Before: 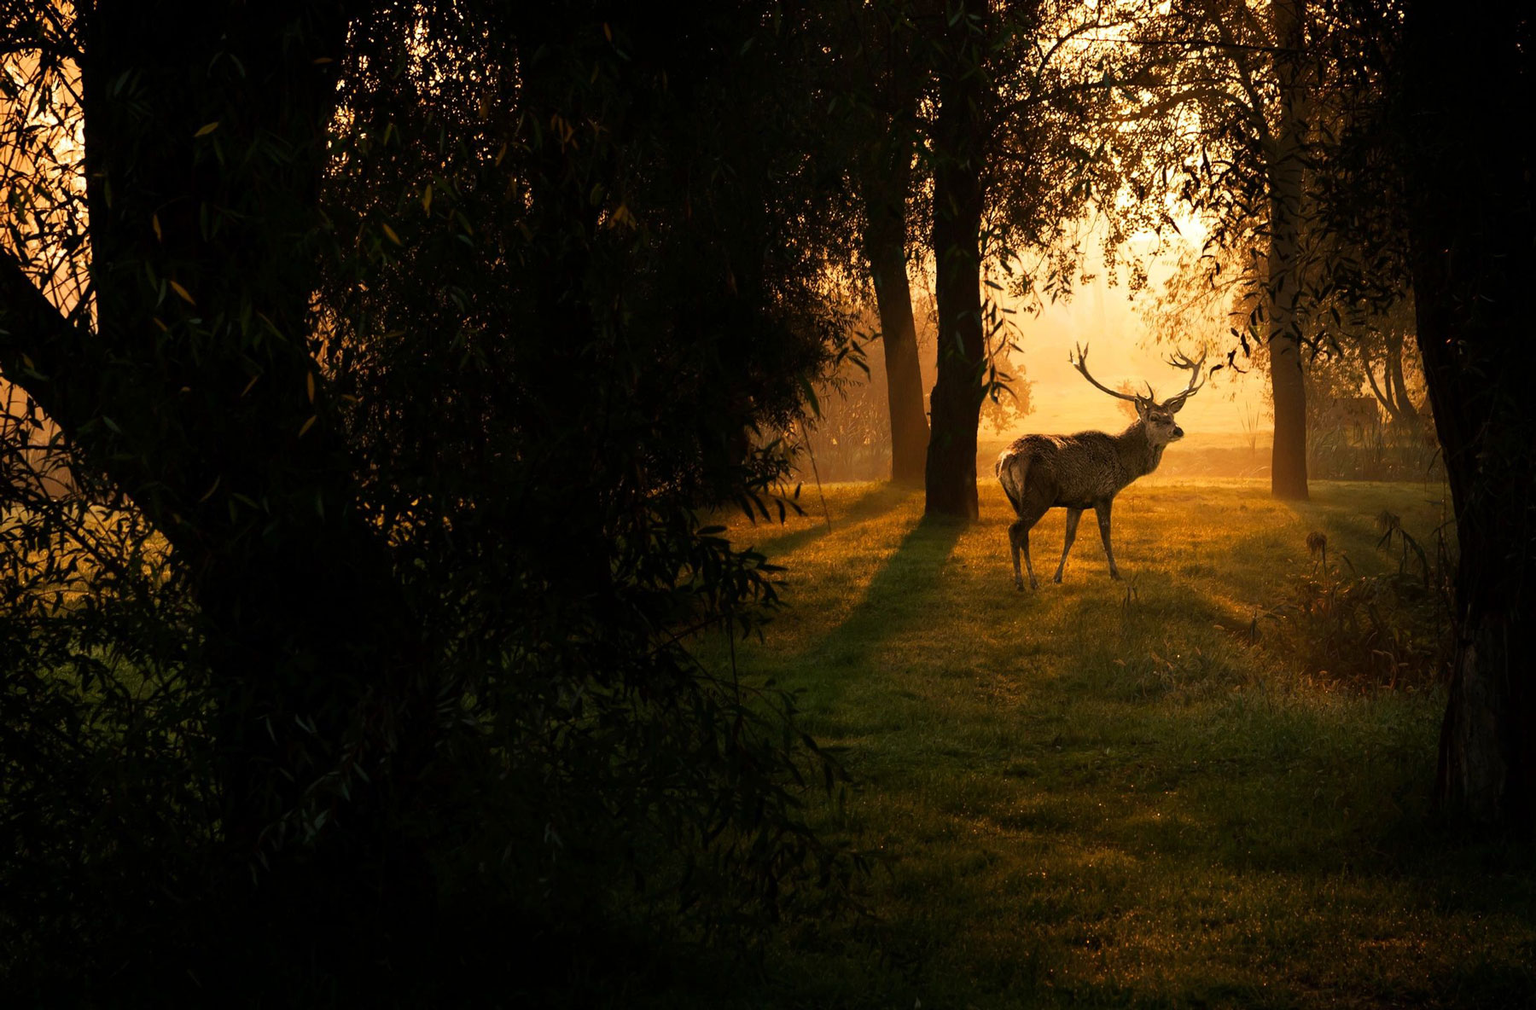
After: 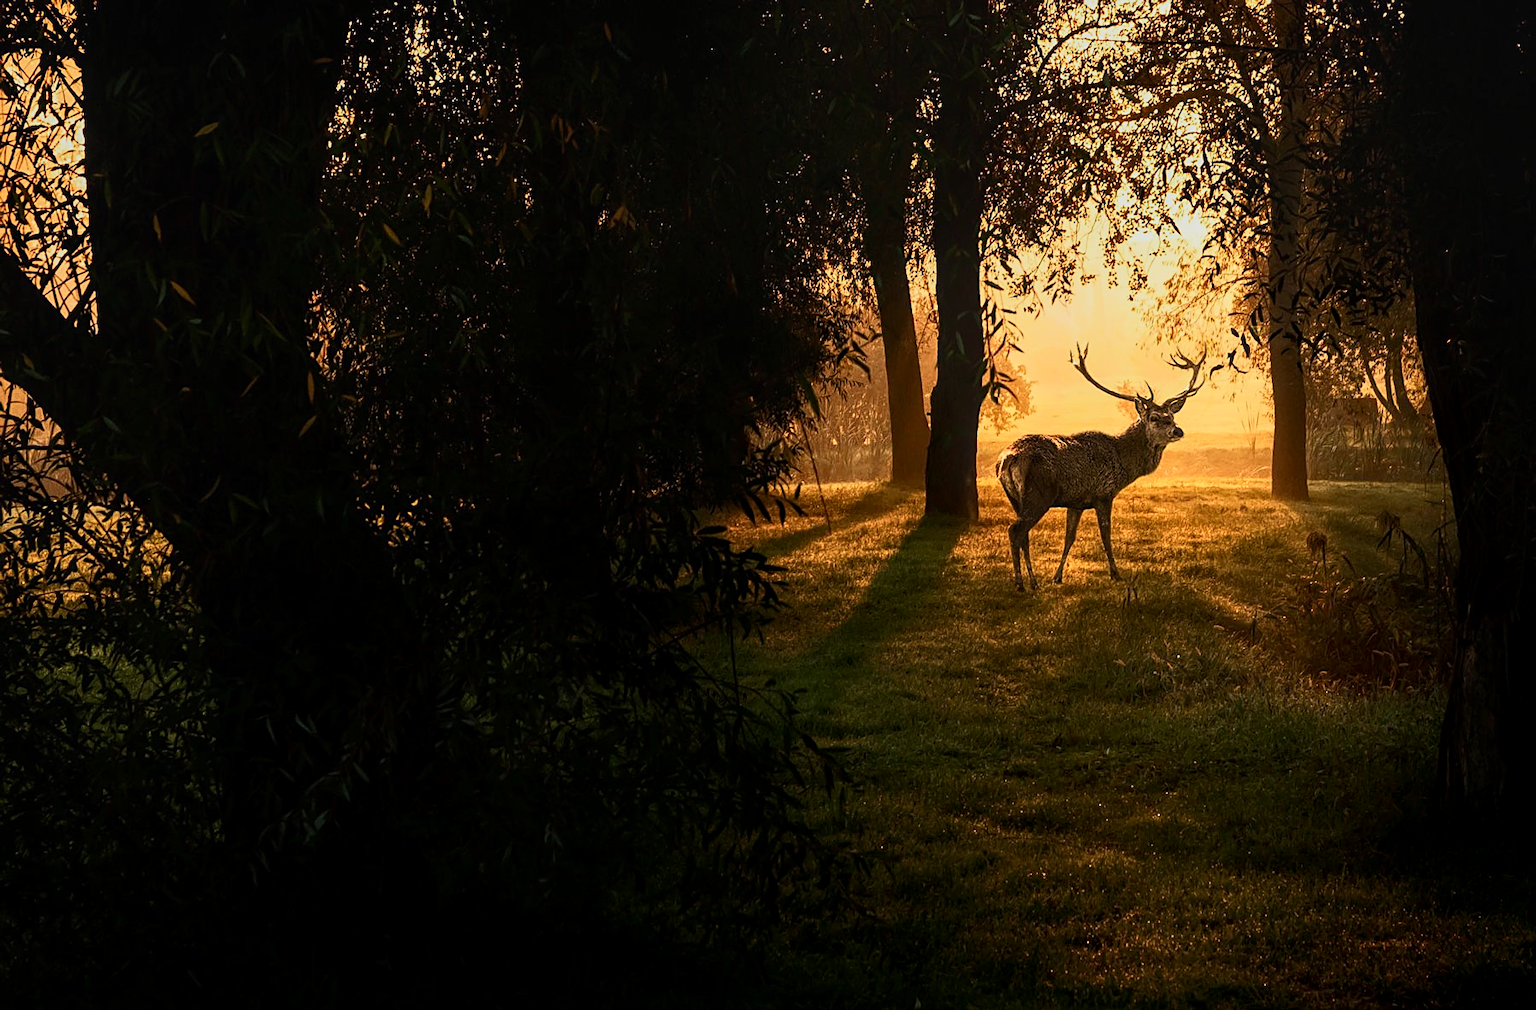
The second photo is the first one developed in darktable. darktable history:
contrast brightness saturation: contrast 0.379, brightness 0.108
sharpen: amount 0.496
local contrast: highlights 74%, shadows 55%, detail 176%, midtone range 0.209
